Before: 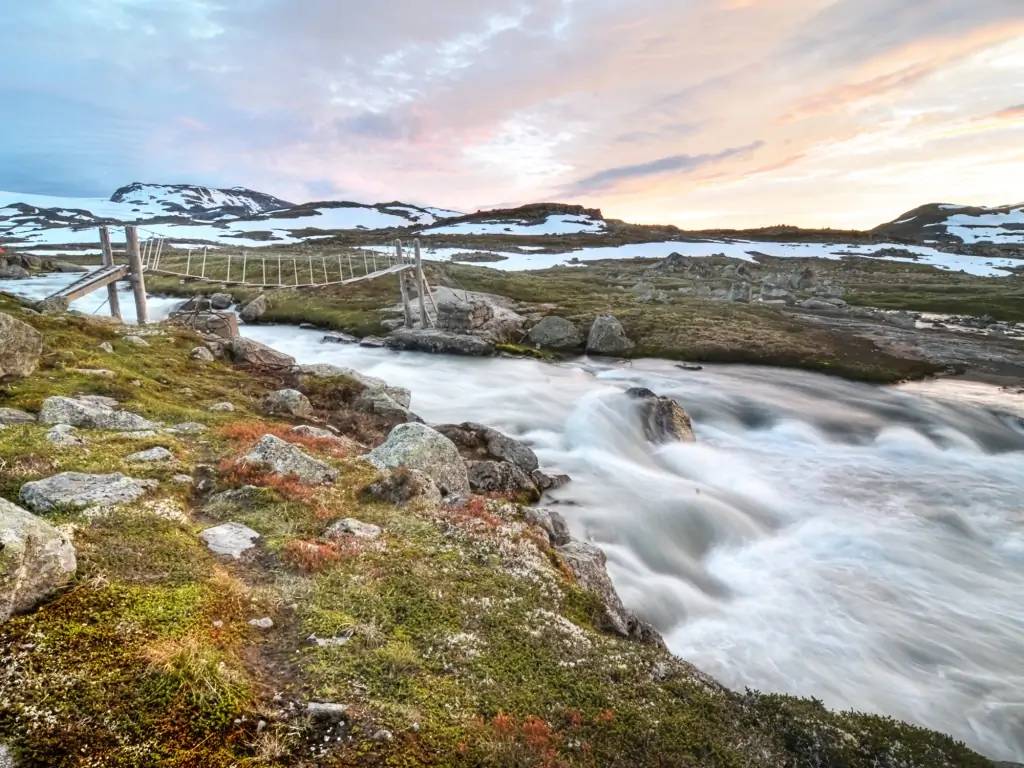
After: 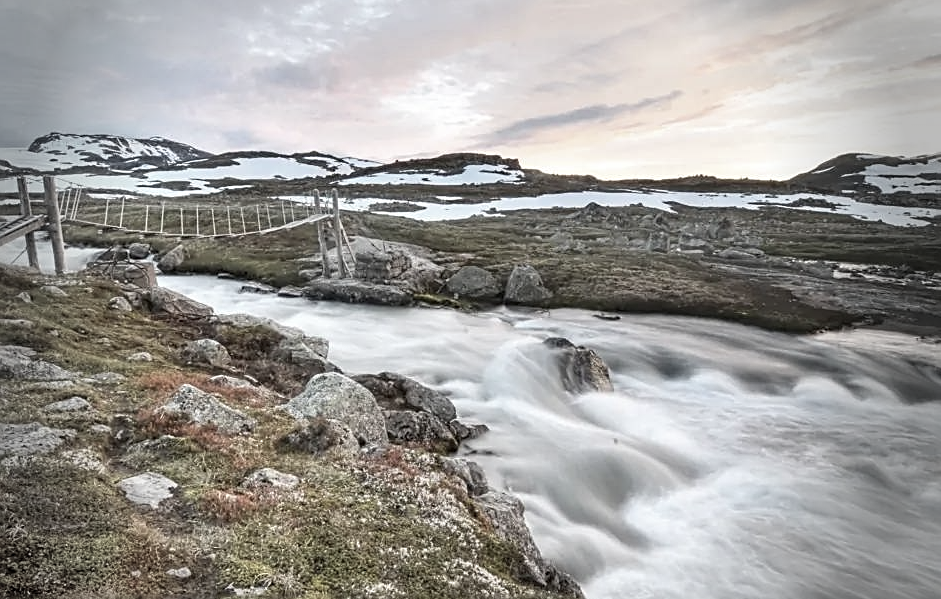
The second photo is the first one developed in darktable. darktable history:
crop: left 8.099%, top 6.534%, bottom 15.362%
sharpen: on, module defaults
color correction: highlights b* 0.067, saturation 0.465
vignetting: fall-off start 69.08%, fall-off radius 29.49%, center (-0.015, 0), width/height ratio 0.989, shape 0.845
